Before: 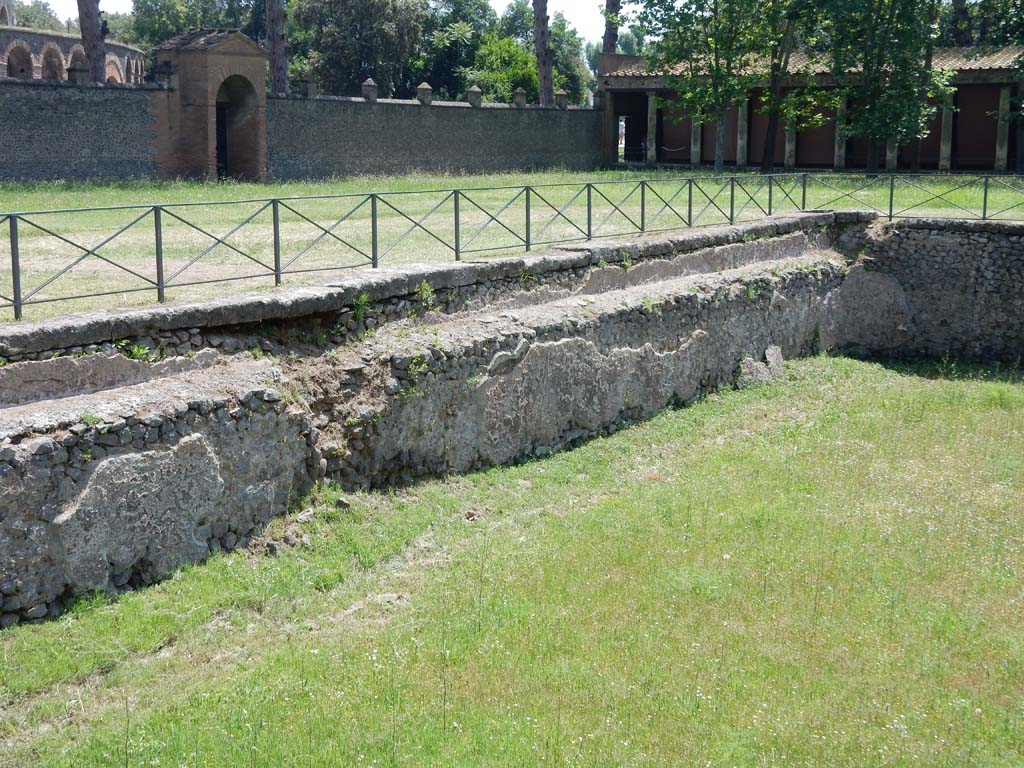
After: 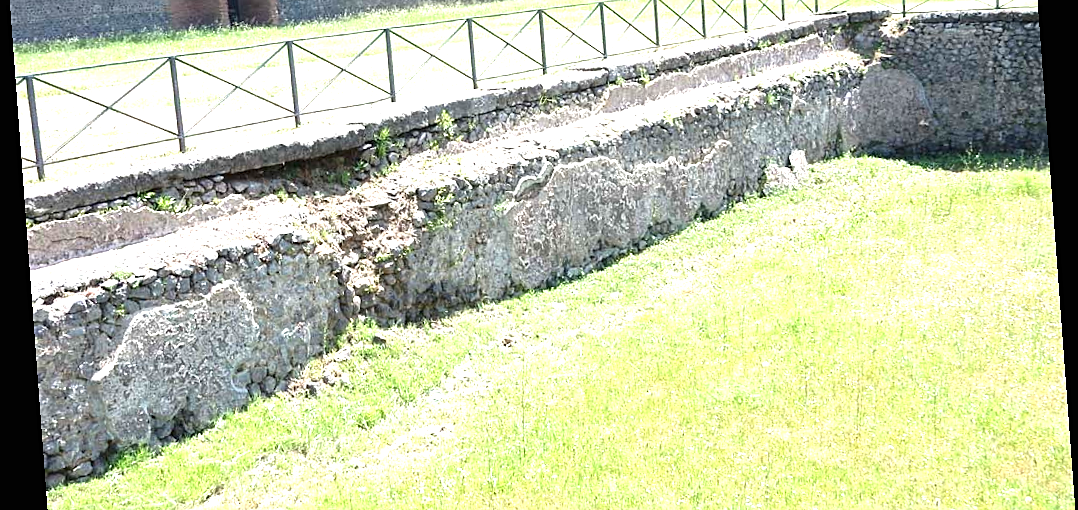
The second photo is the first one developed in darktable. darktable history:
sharpen: on, module defaults
crop and rotate: top 25.357%, bottom 13.942%
rotate and perspective: rotation -4.25°, automatic cropping off
exposure: black level correction 0, exposure 1.45 EV, compensate exposure bias true, compensate highlight preservation false
